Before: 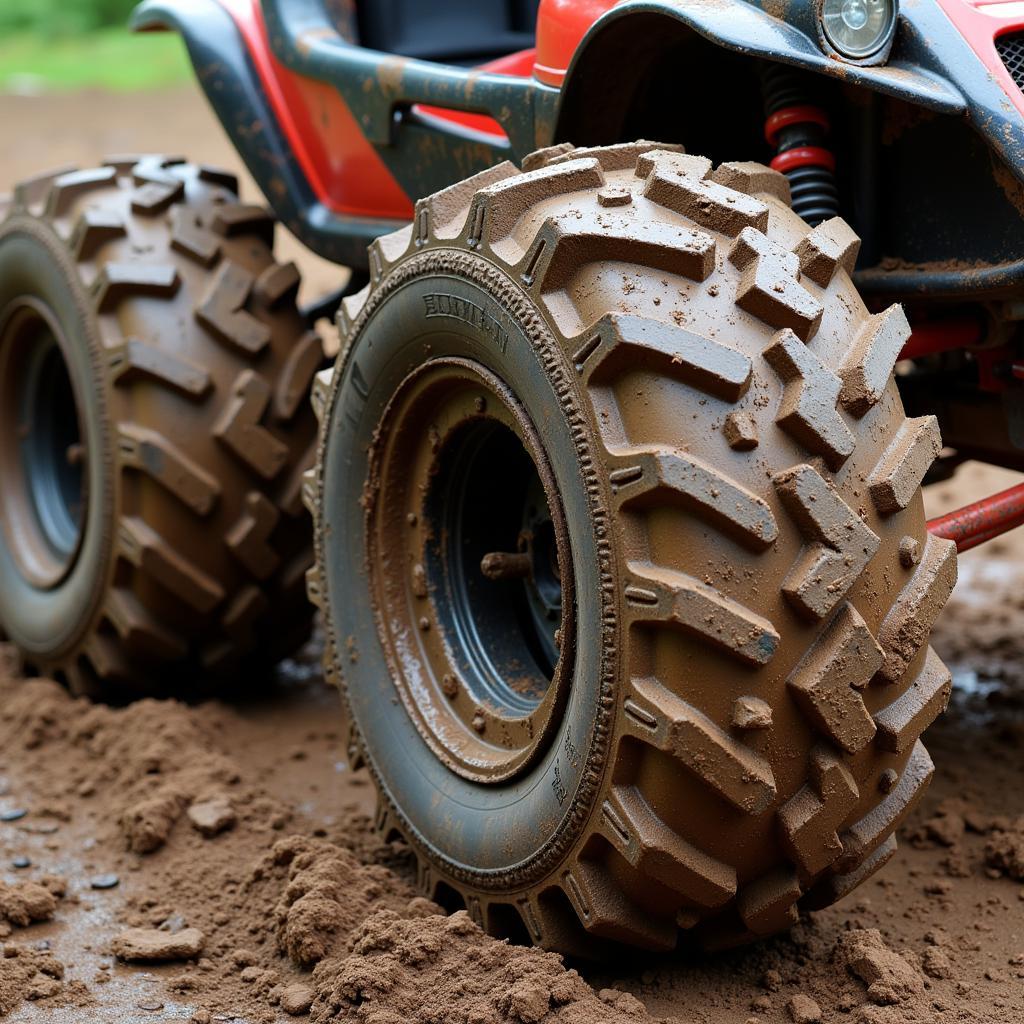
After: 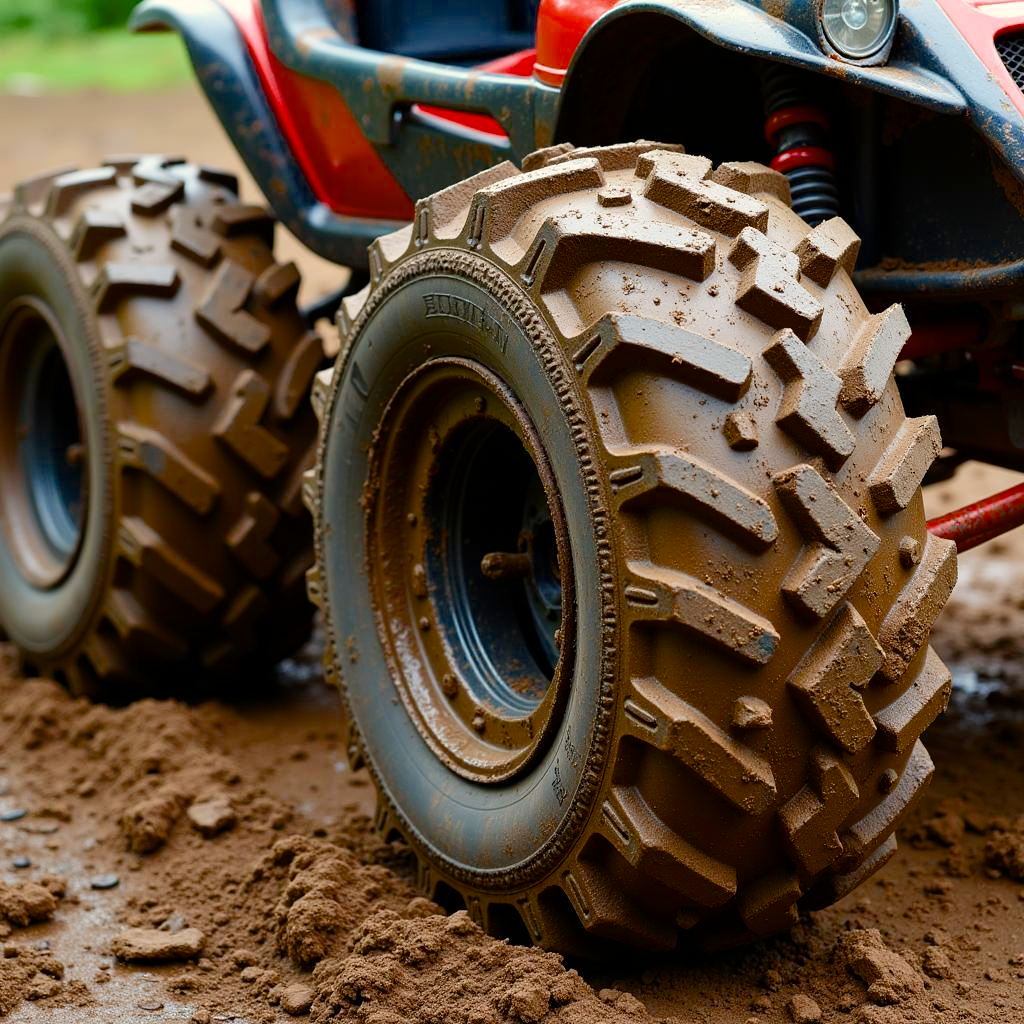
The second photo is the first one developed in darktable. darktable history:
color balance rgb: highlights gain › chroma 2.982%, highlights gain › hue 75.56°, perceptual saturation grading › global saturation 20%, perceptual saturation grading › highlights -24.721%, perceptual saturation grading › shadows 25.923%, saturation formula JzAzBz (2021)
